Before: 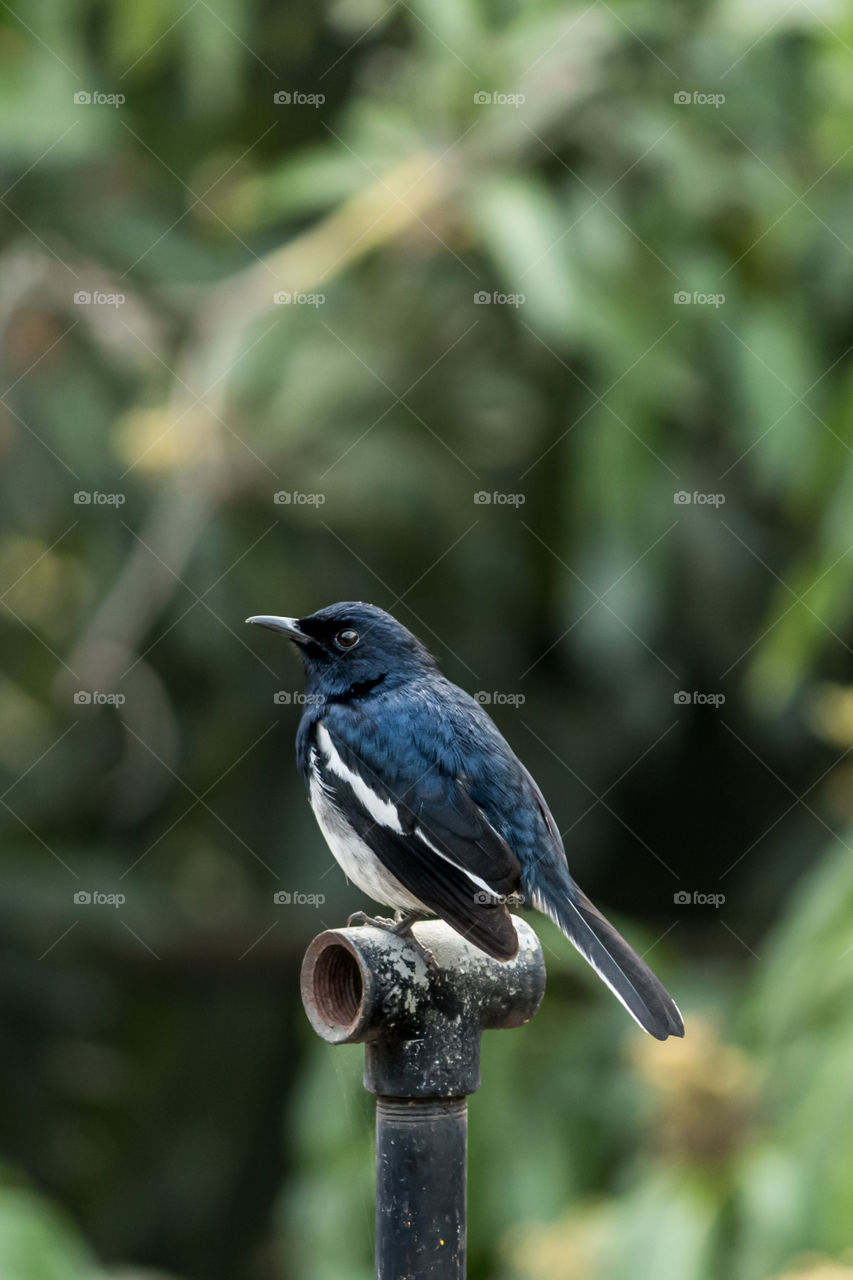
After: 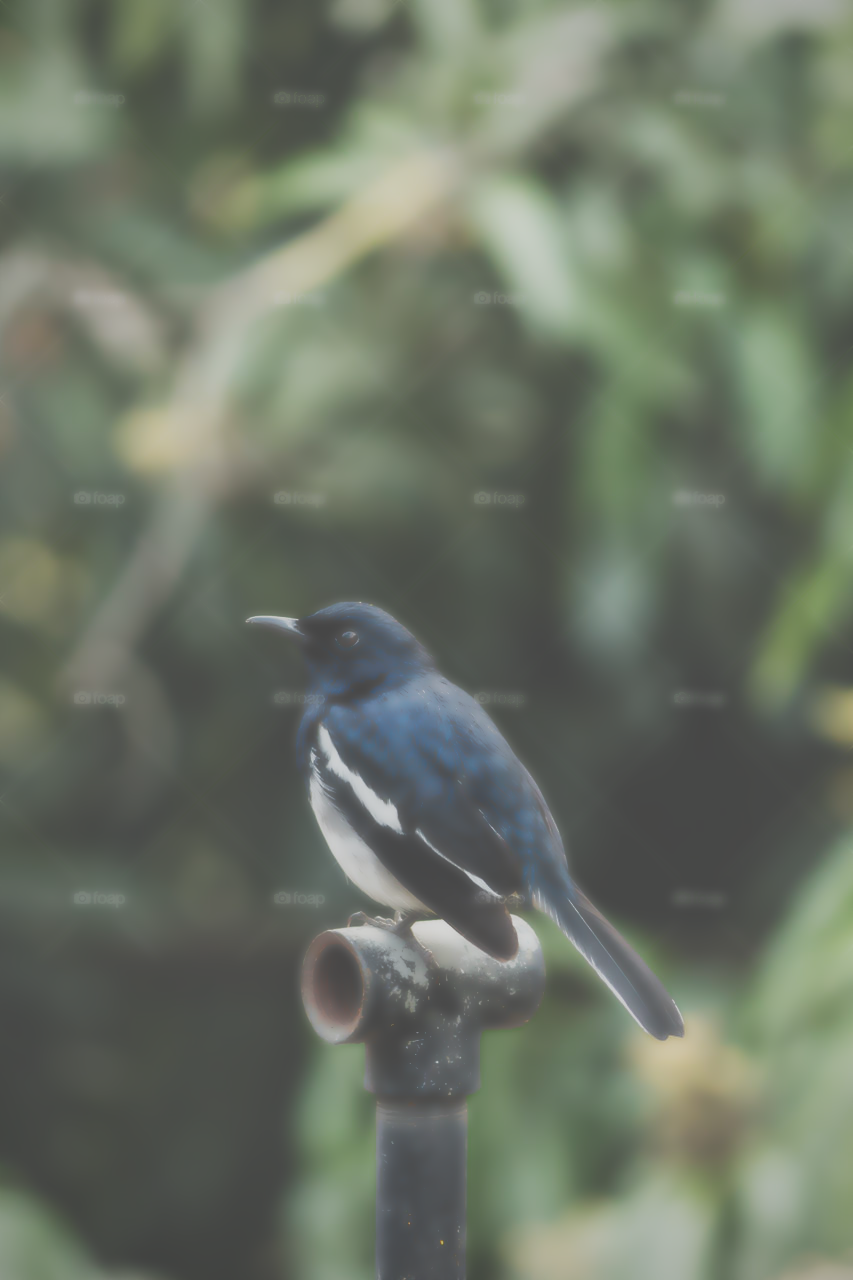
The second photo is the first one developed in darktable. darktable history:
sigmoid: skew -0.2, preserve hue 0%, red attenuation 0.1, red rotation 0.035, green attenuation 0.1, green rotation -0.017, blue attenuation 0.15, blue rotation -0.052, base primaries Rec2020
exposure: black level correction -0.087, compensate highlight preservation false
lowpass: radius 4, soften with bilateral filter, unbound 0
vignetting: fall-off radius 60.92%
tone equalizer: on, module defaults
